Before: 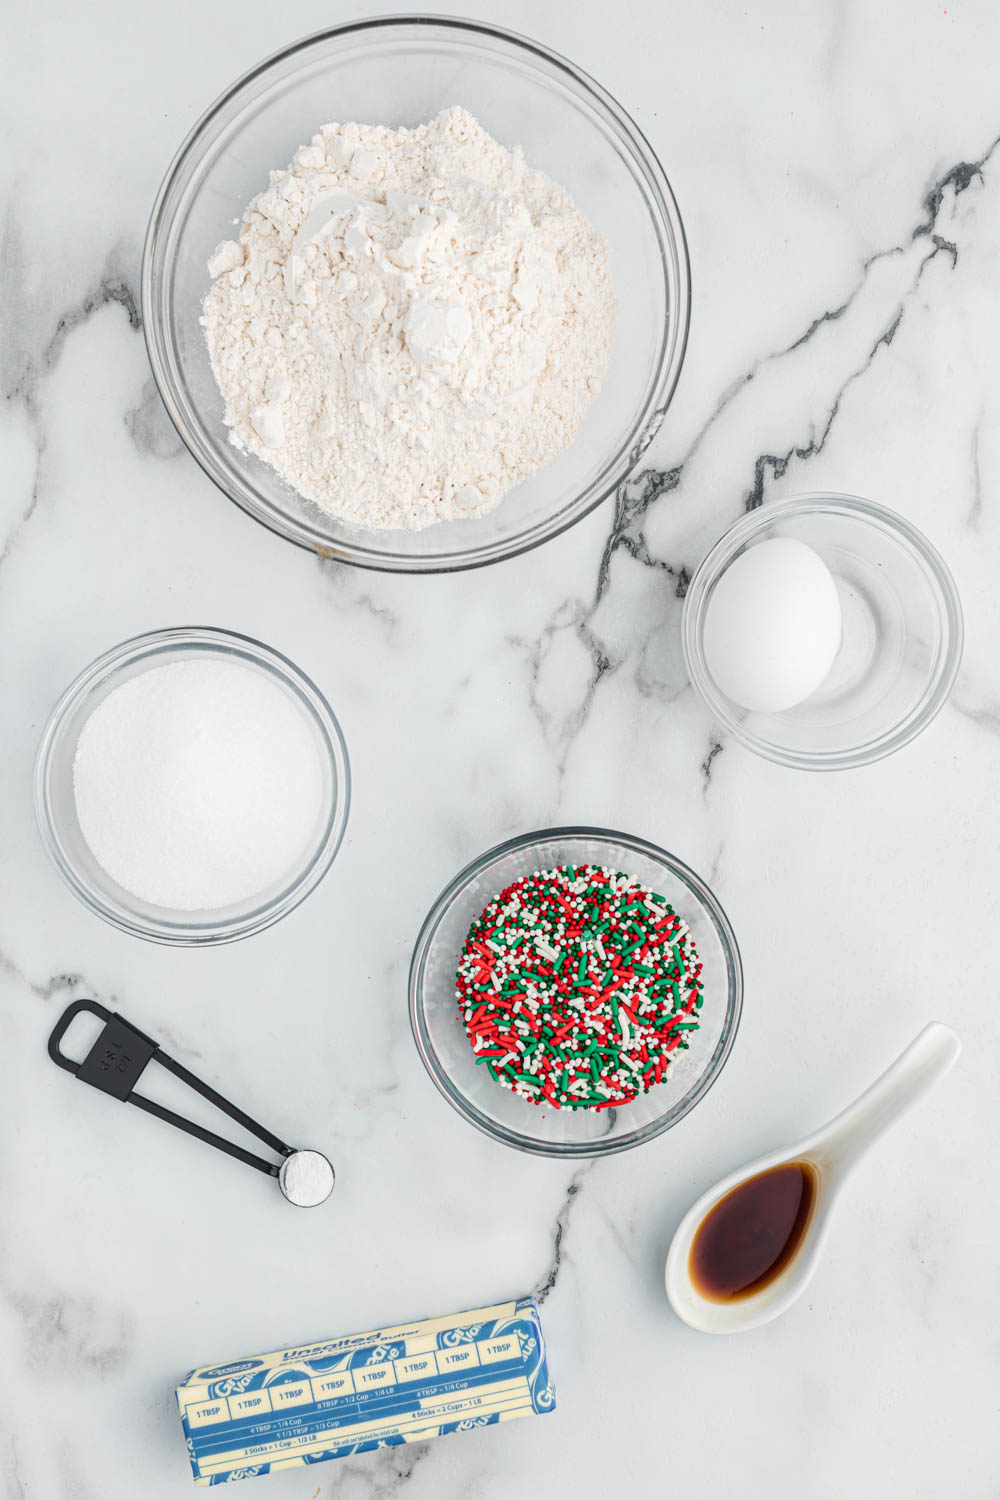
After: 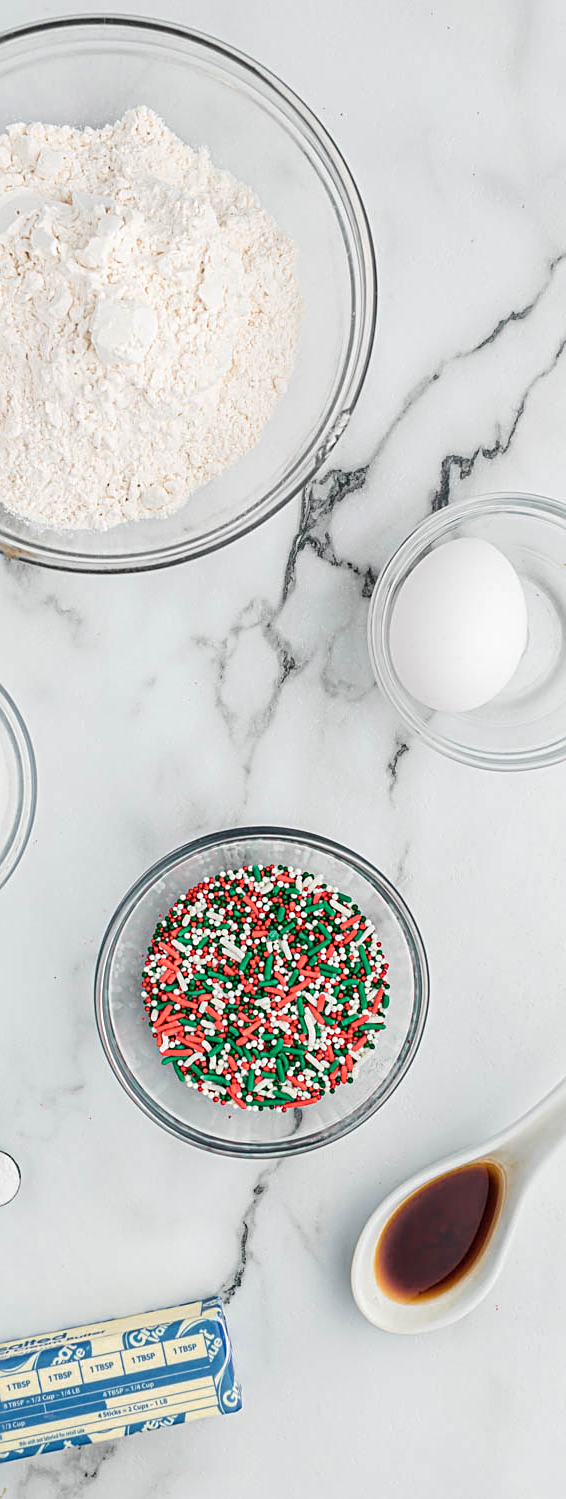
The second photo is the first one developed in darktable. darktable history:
sharpen: on, module defaults
color zones: curves: ch0 [(0, 0.465) (0.092, 0.596) (0.289, 0.464) (0.429, 0.453) (0.571, 0.464) (0.714, 0.455) (0.857, 0.462) (1, 0.465)]
crop: left 31.458%, top 0%, right 11.876%
